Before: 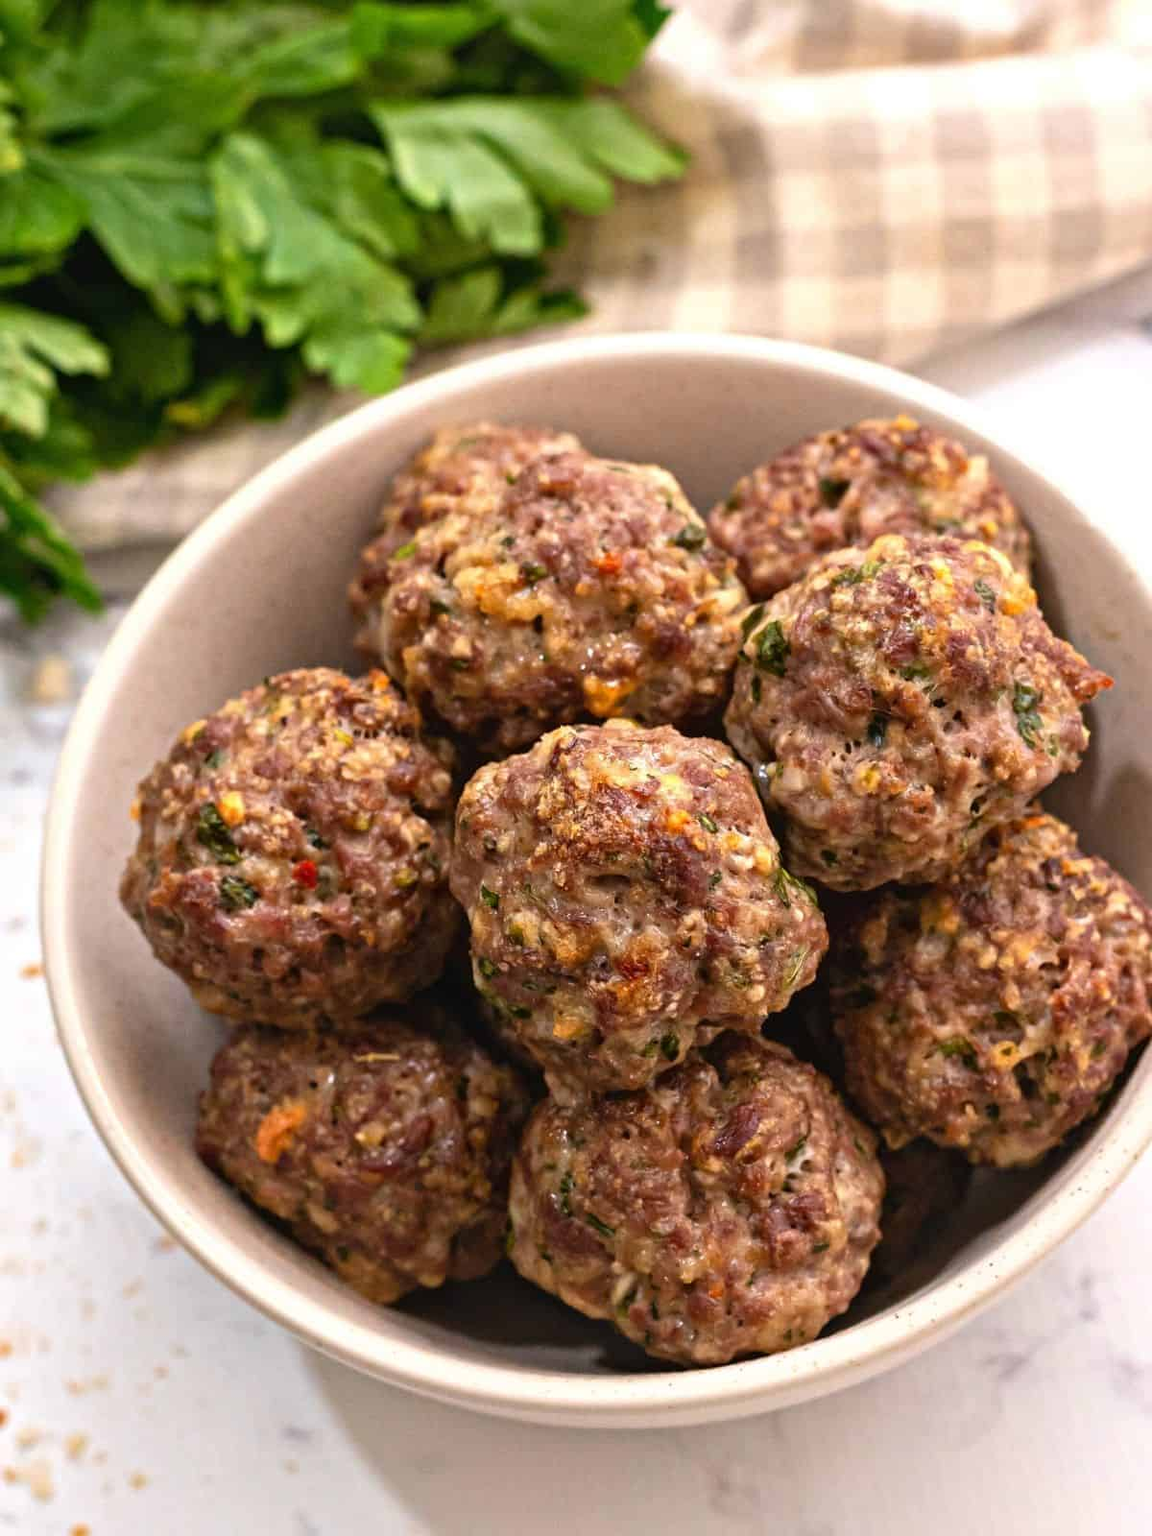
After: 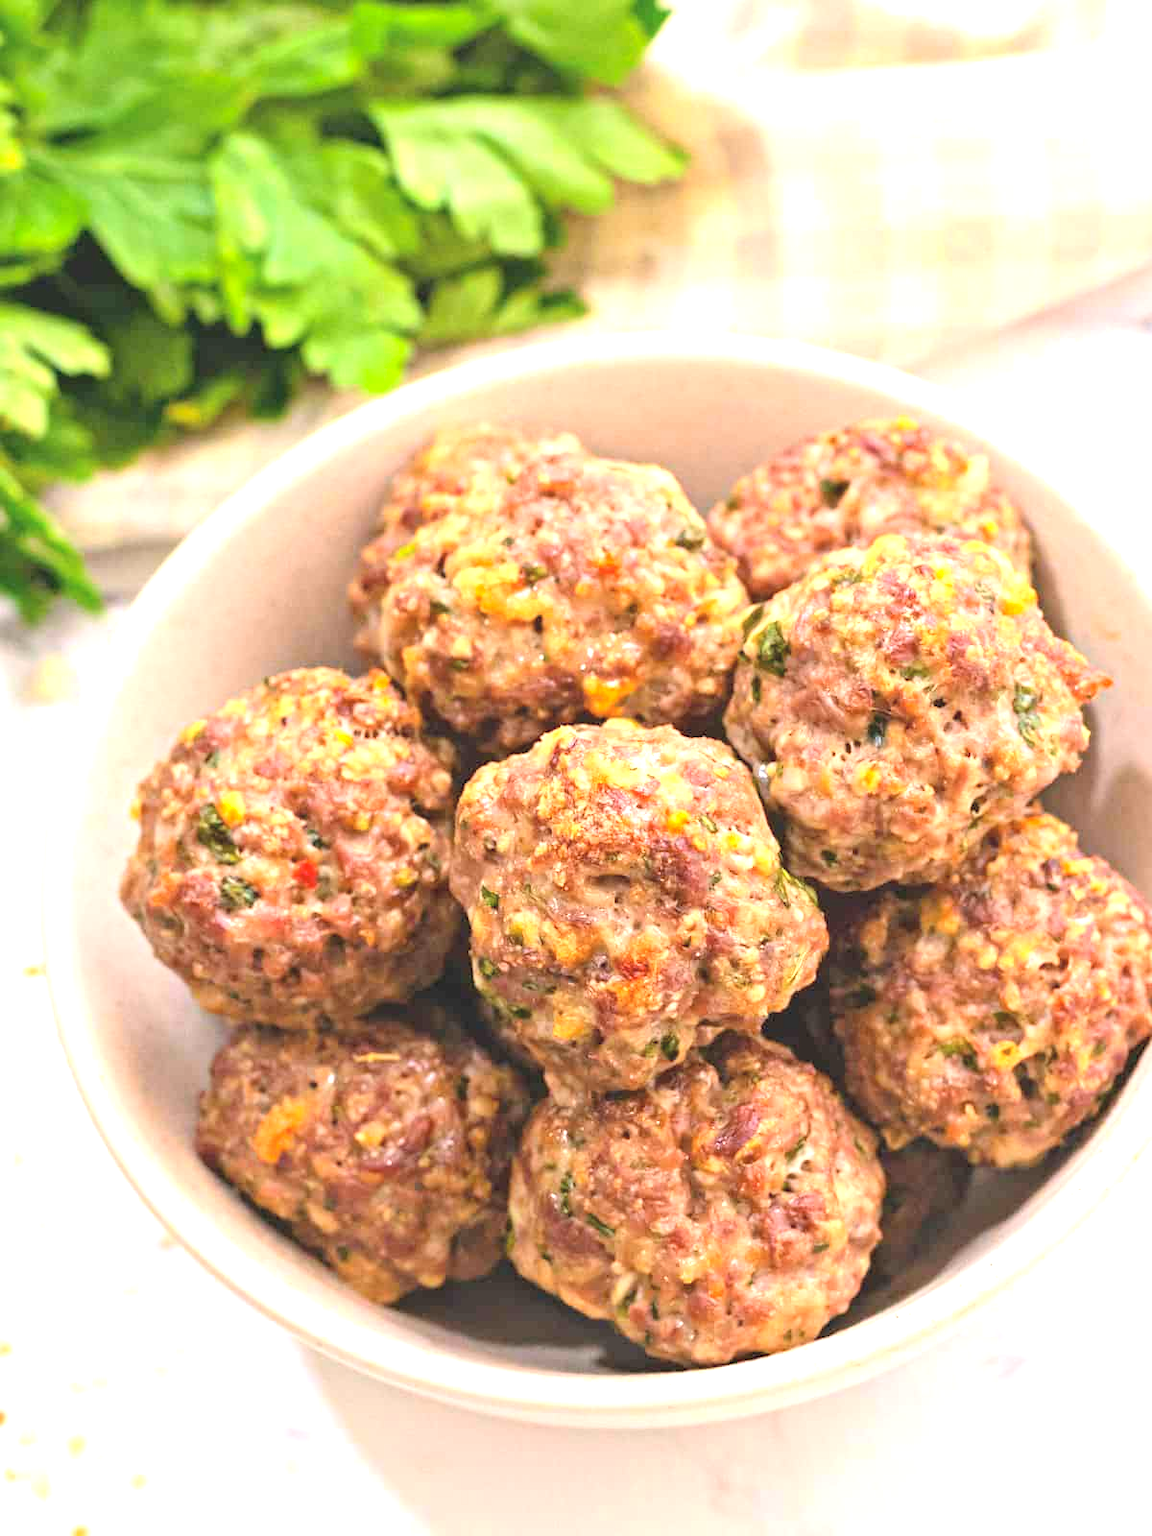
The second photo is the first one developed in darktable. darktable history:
contrast brightness saturation: contrast 0.101, brightness 0.3, saturation 0.145
exposure: black level correction 0, exposure 1.107 EV, compensate highlight preservation false
